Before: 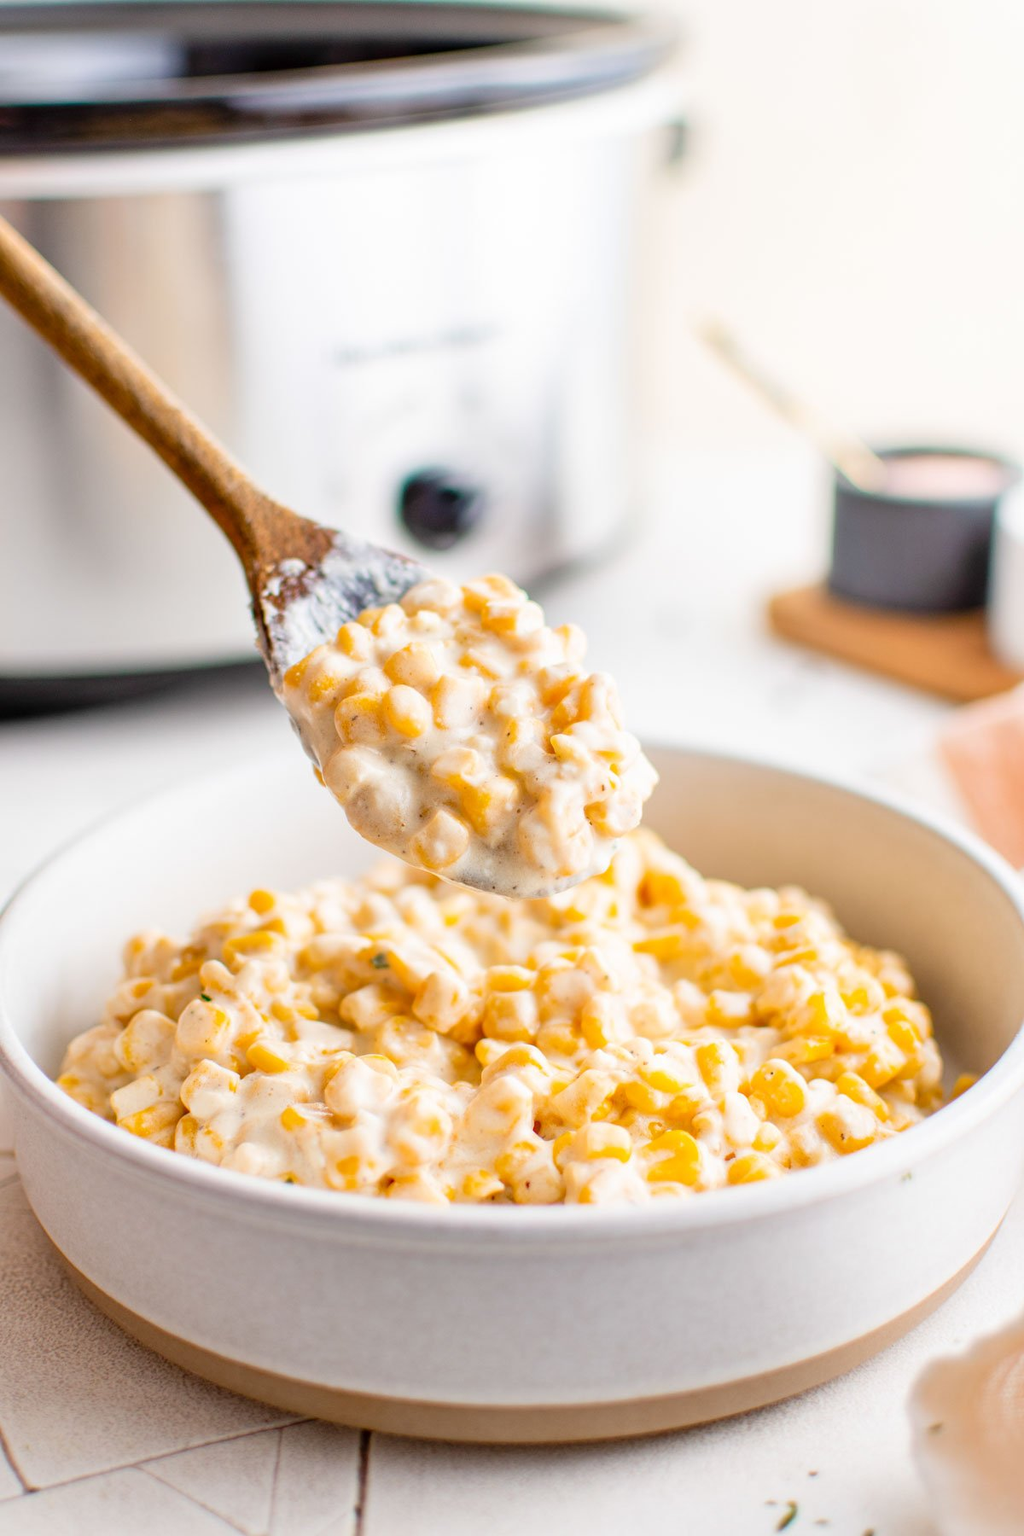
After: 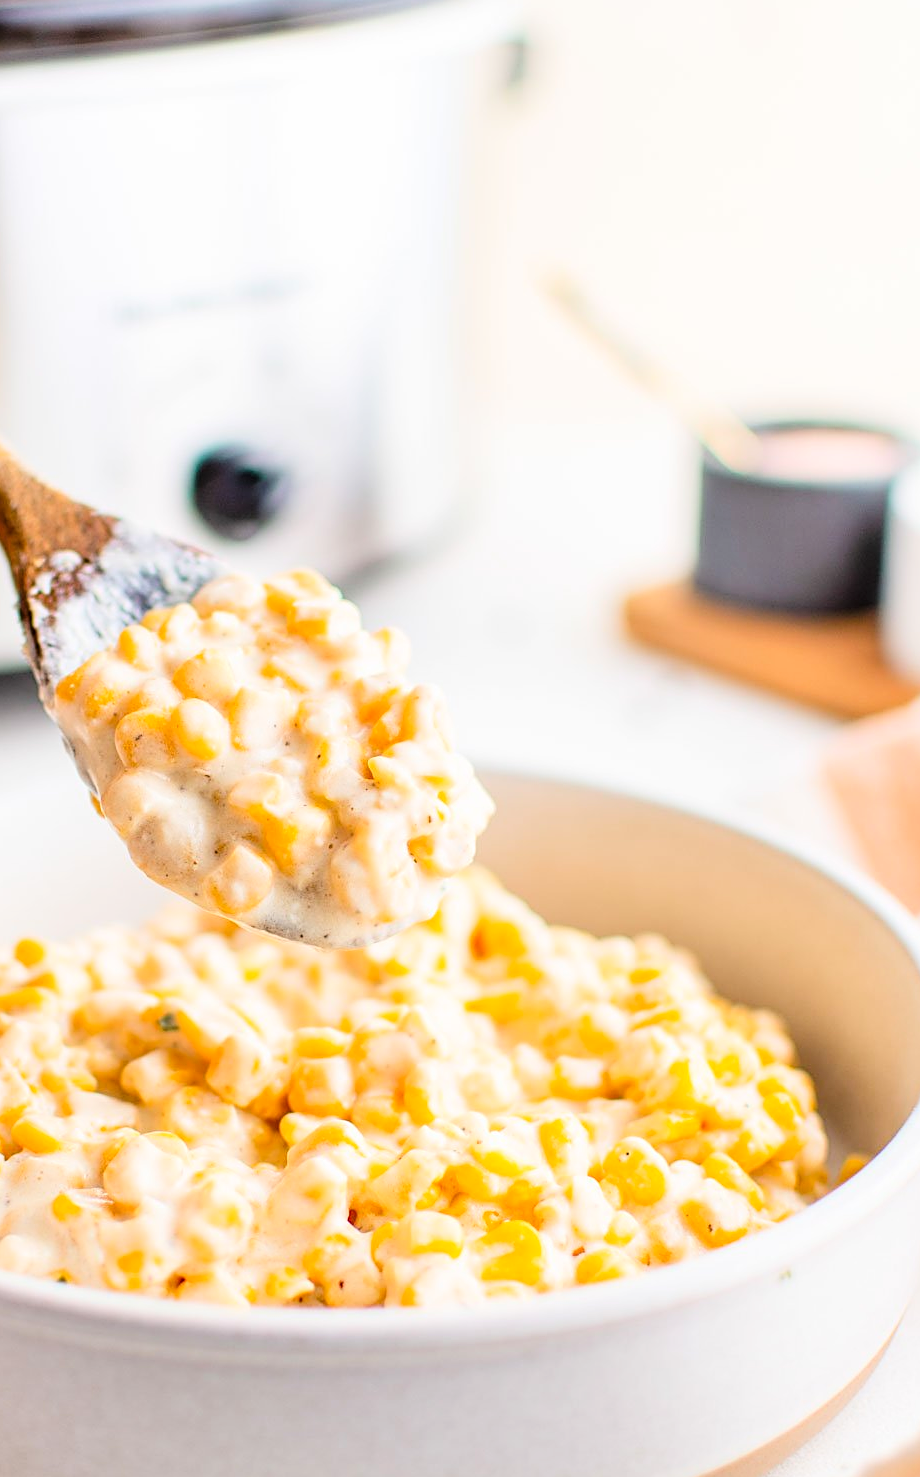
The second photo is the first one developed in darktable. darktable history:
sharpen: on, module defaults
tone curve: curves: ch0 [(0, 0) (0.004, 0.001) (0.133, 0.112) (0.325, 0.362) (0.832, 0.893) (1, 1)], color space Lab, linked channels, preserve colors none
crop: left 23.095%, top 5.827%, bottom 11.854%
